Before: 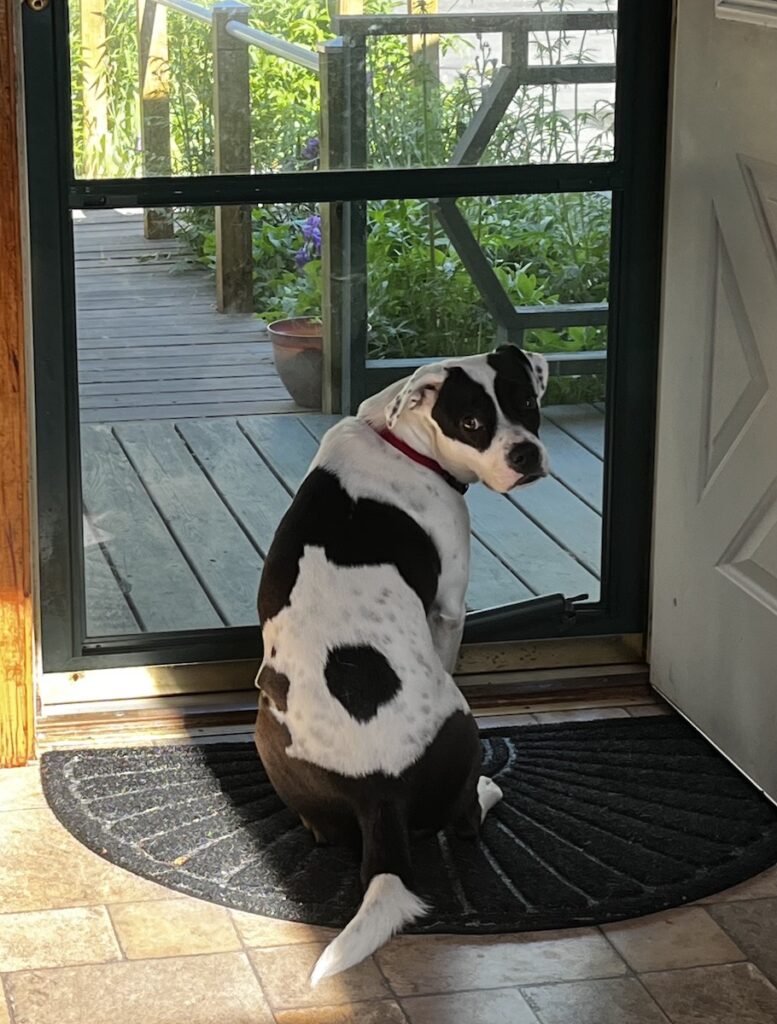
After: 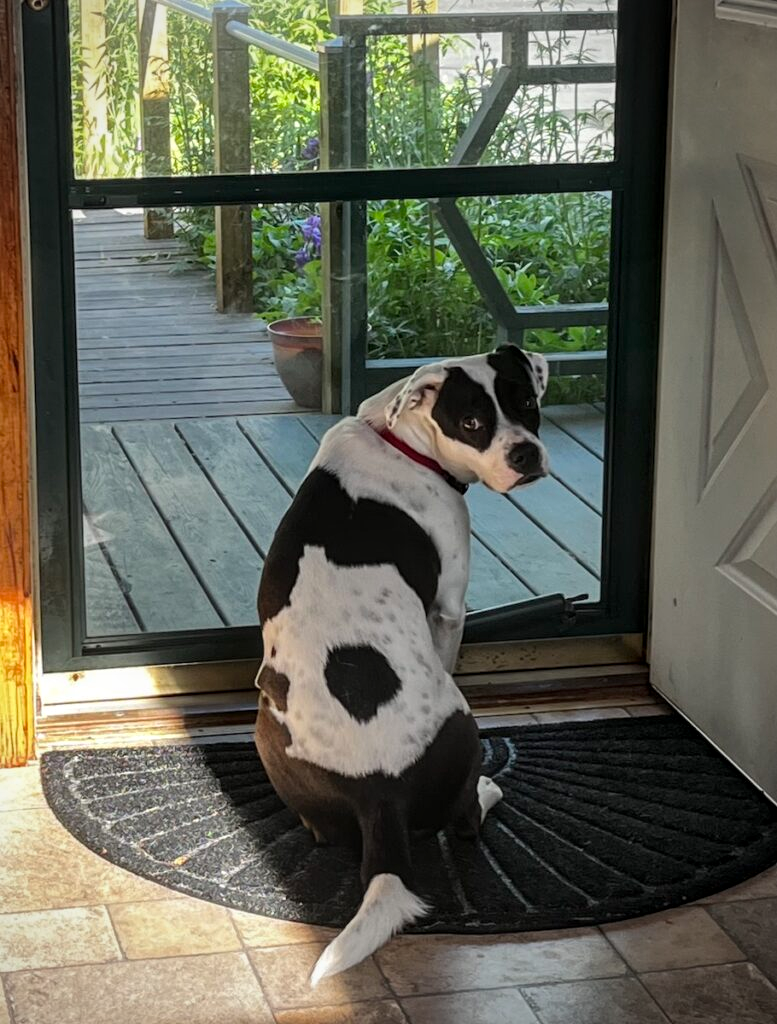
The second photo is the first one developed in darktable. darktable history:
vignetting: fall-off radius 60.92%
local contrast: on, module defaults
